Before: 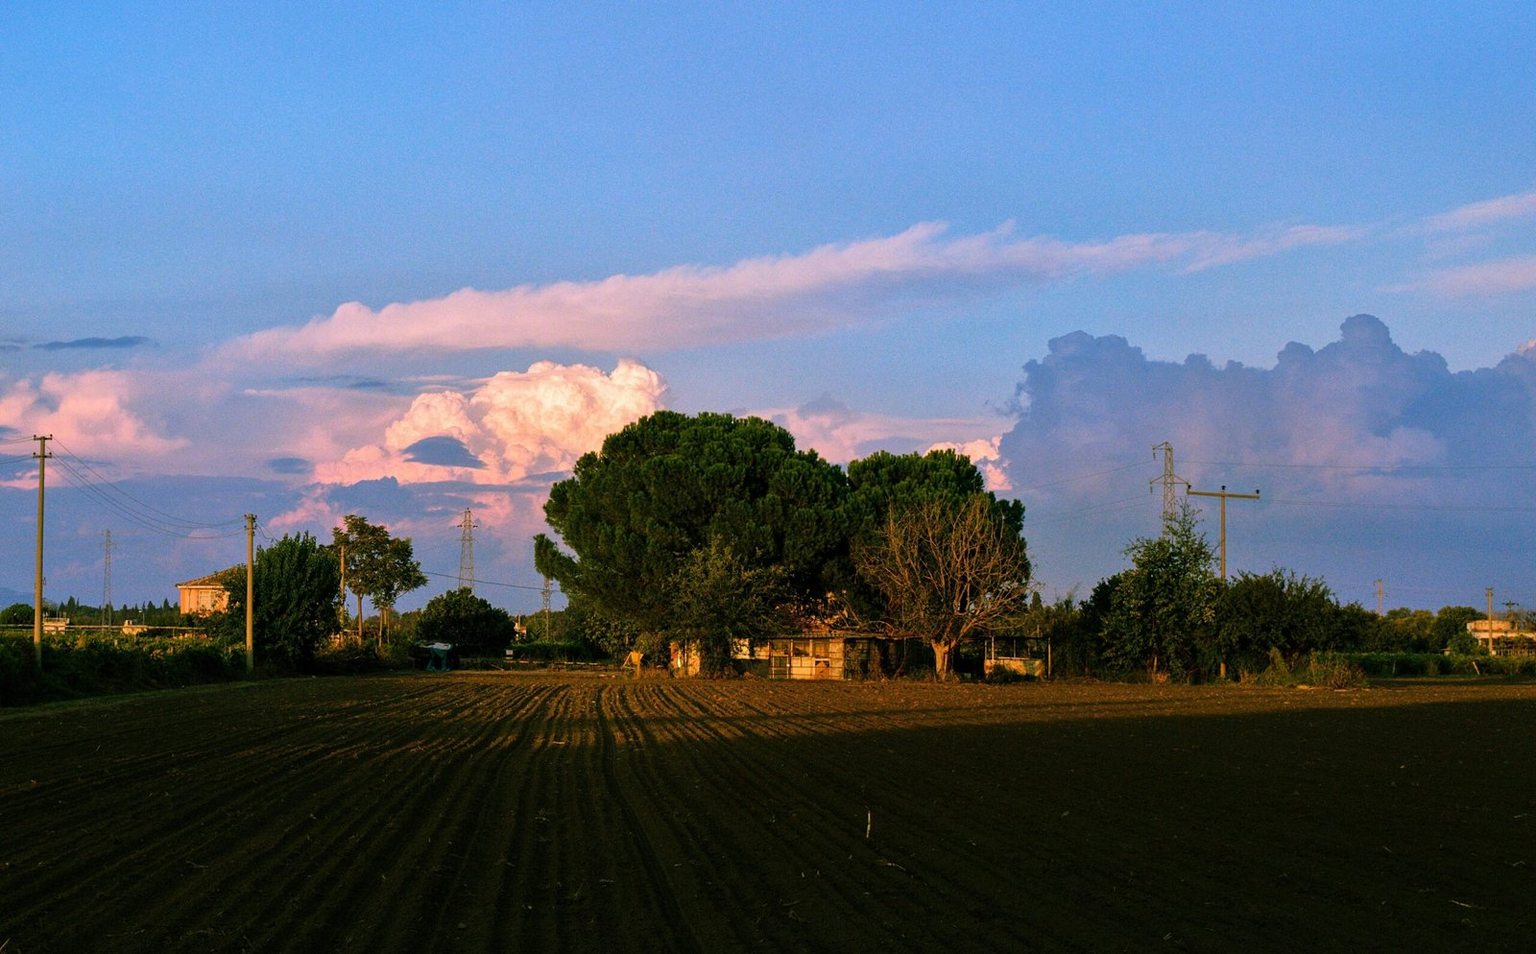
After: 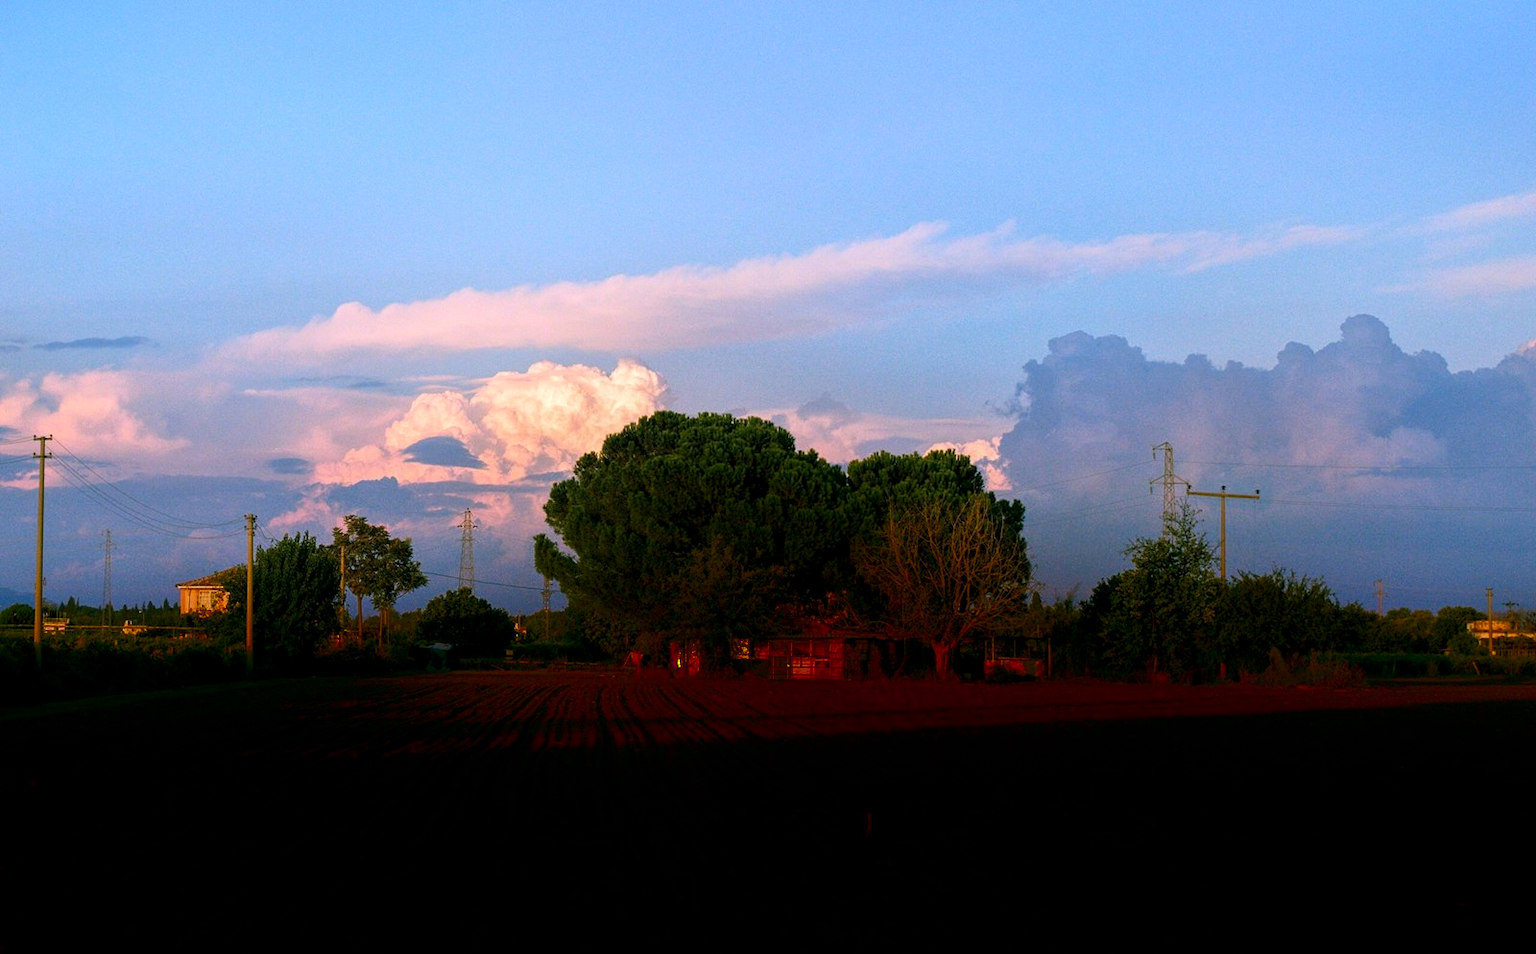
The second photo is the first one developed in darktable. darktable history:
shadows and highlights: shadows -90, highlights 90, soften with gaussian
local contrast: highlights 100%, shadows 100%, detail 120%, midtone range 0.2
